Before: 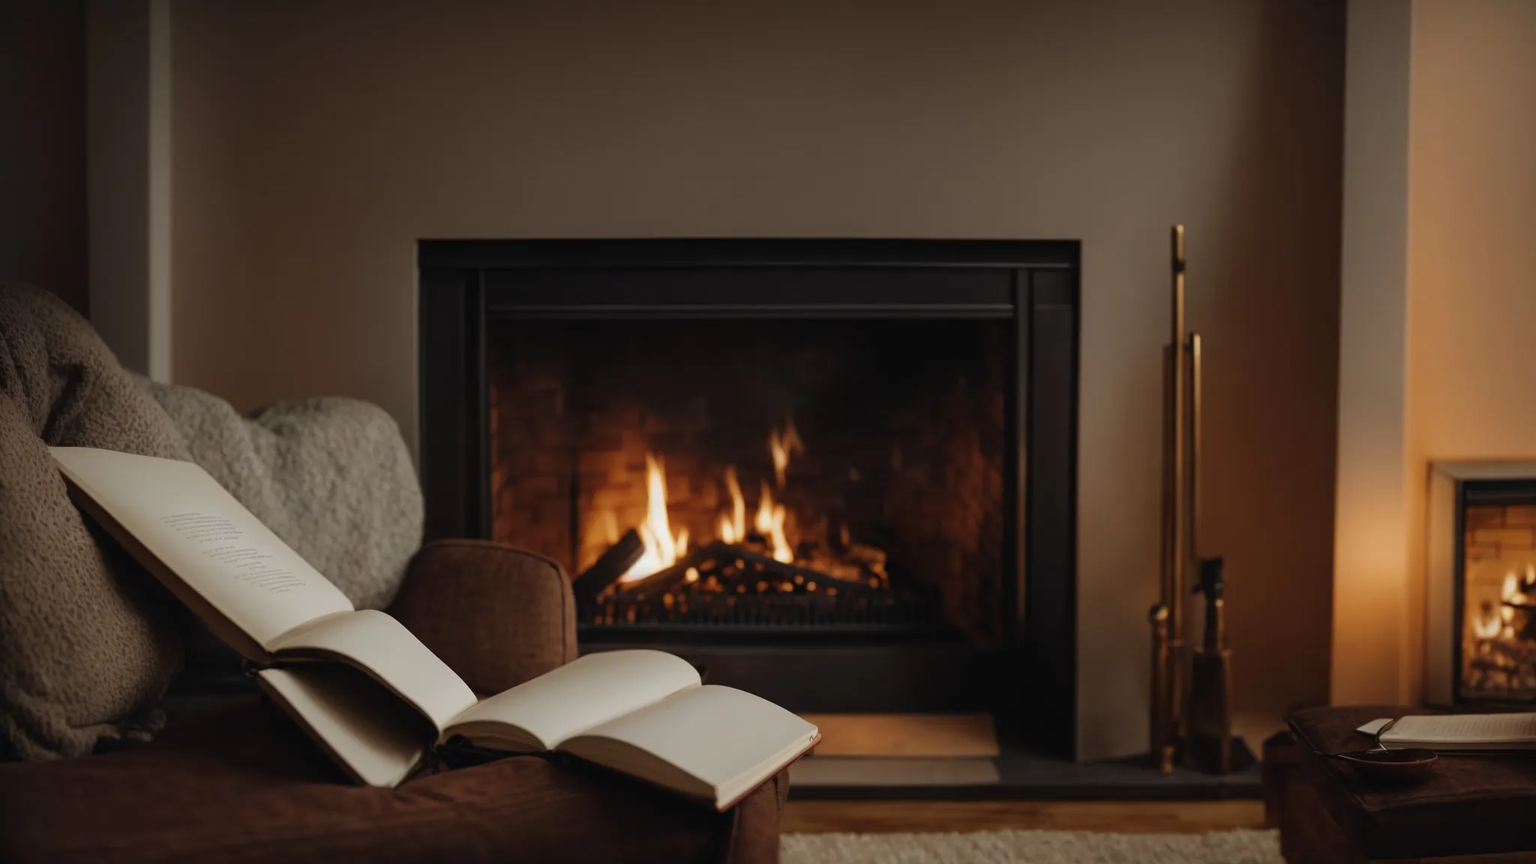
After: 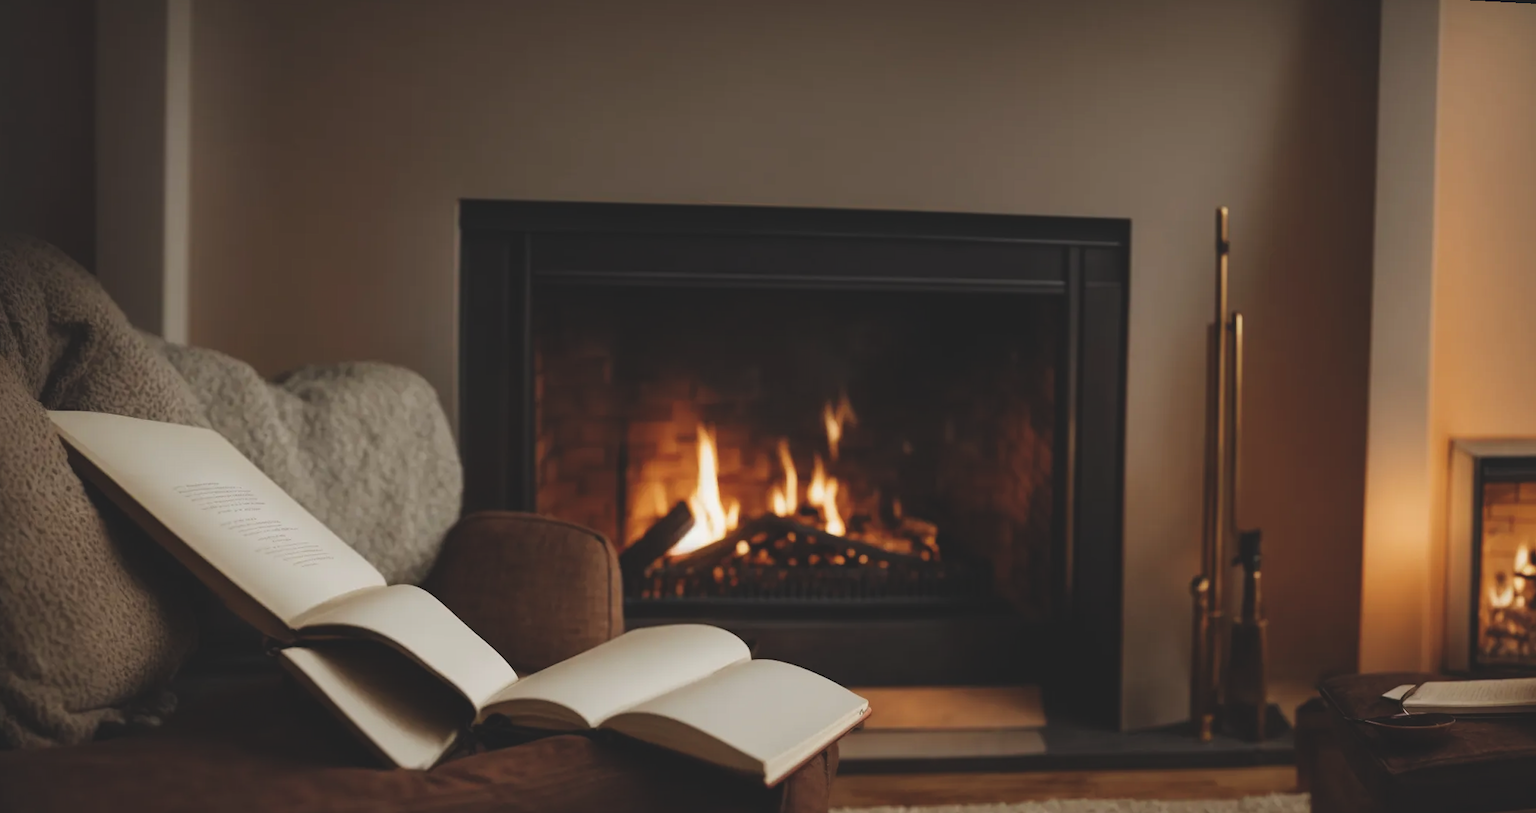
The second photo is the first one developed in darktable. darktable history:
rotate and perspective: rotation 0.679°, lens shift (horizontal) 0.136, crop left 0.009, crop right 0.991, crop top 0.078, crop bottom 0.95
tone curve: curves: ch0 [(0, 0) (0.004, 0.002) (0.02, 0.013) (0.218, 0.218) (0.664, 0.718) (0.832, 0.873) (1, 1)], preserve colors none
exposure: black level correction -0.015, compensate highlight preservation false
